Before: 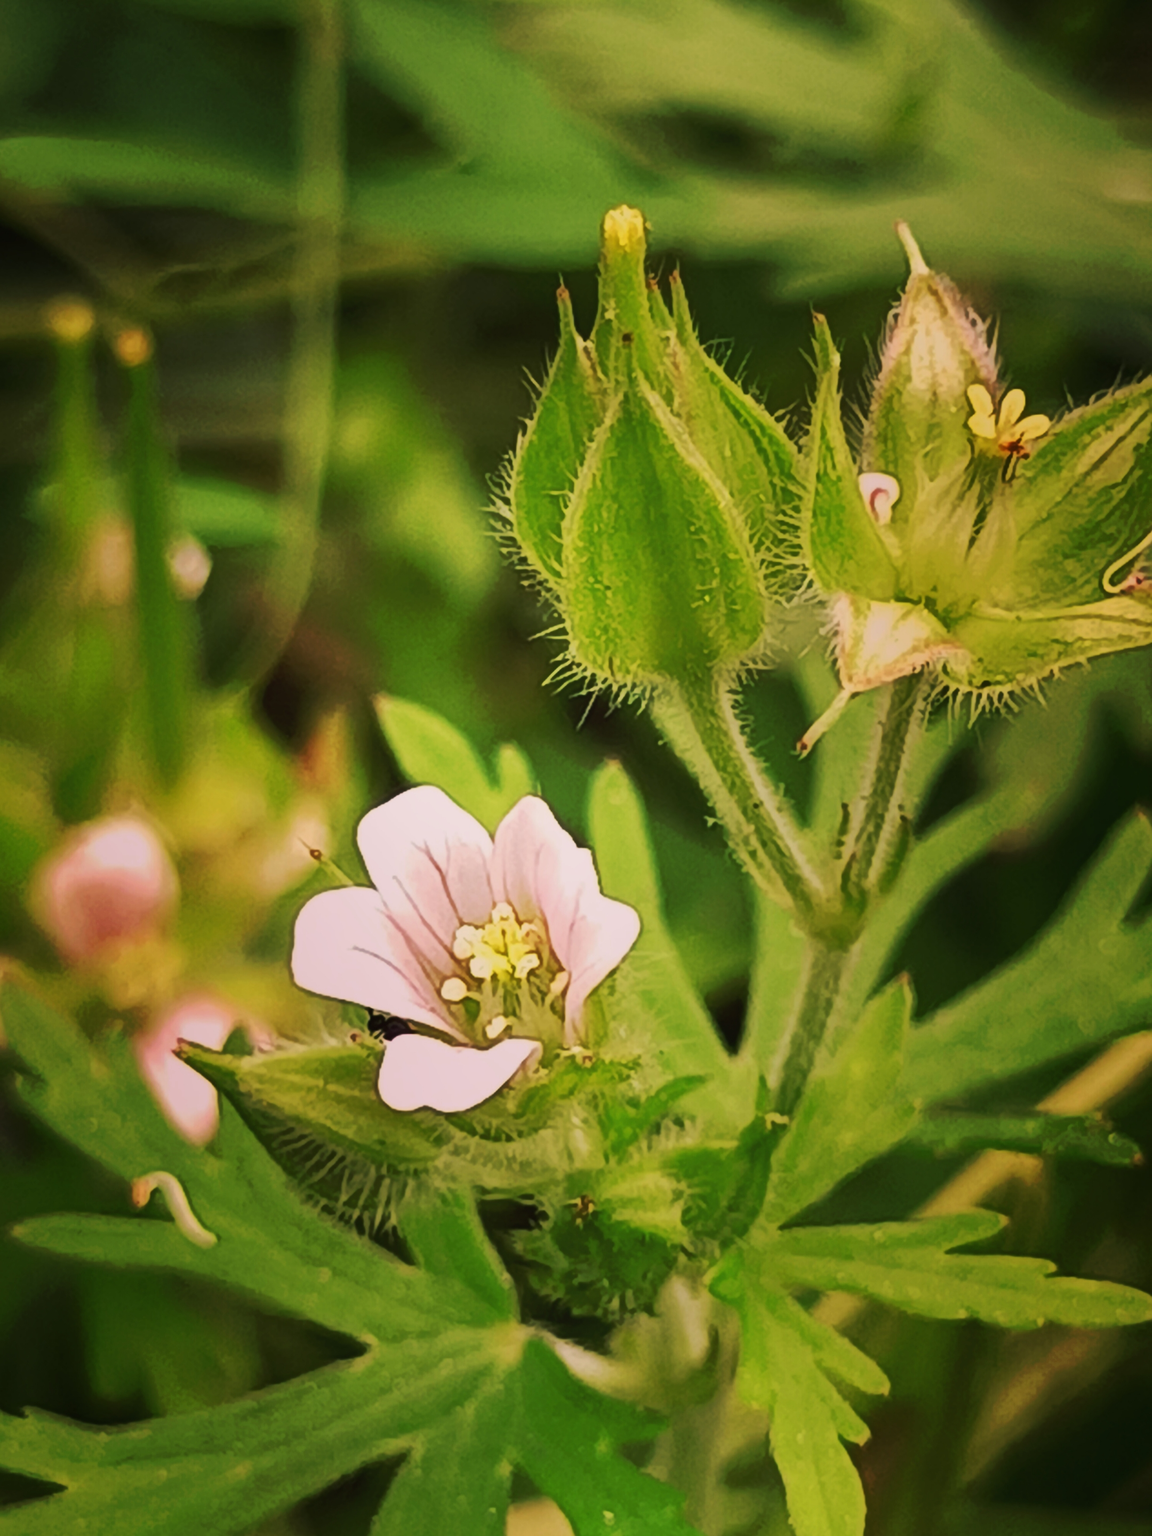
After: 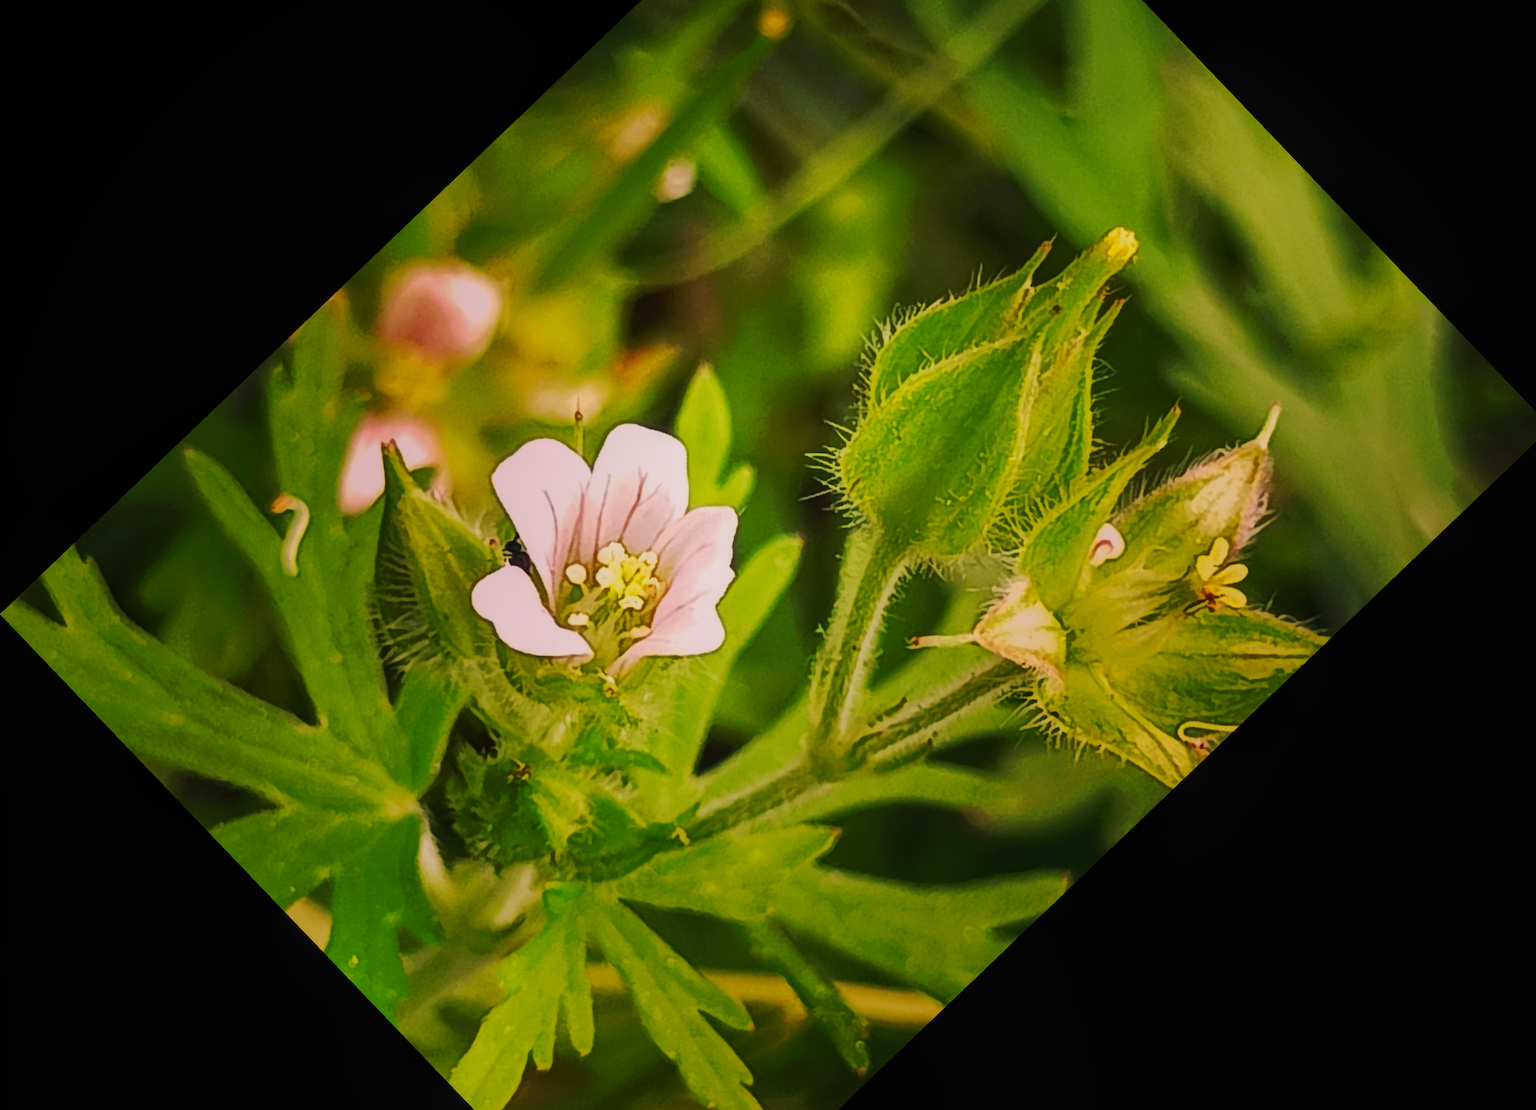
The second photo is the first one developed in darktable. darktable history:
local contrast: detail 110%
crop and rotate: angle -46.26°, top 16.234%, right 0.912%, bottom 11.704%
color balance rgb: perceptual saturation grading › global saturation 10%, global vibrance 10%
